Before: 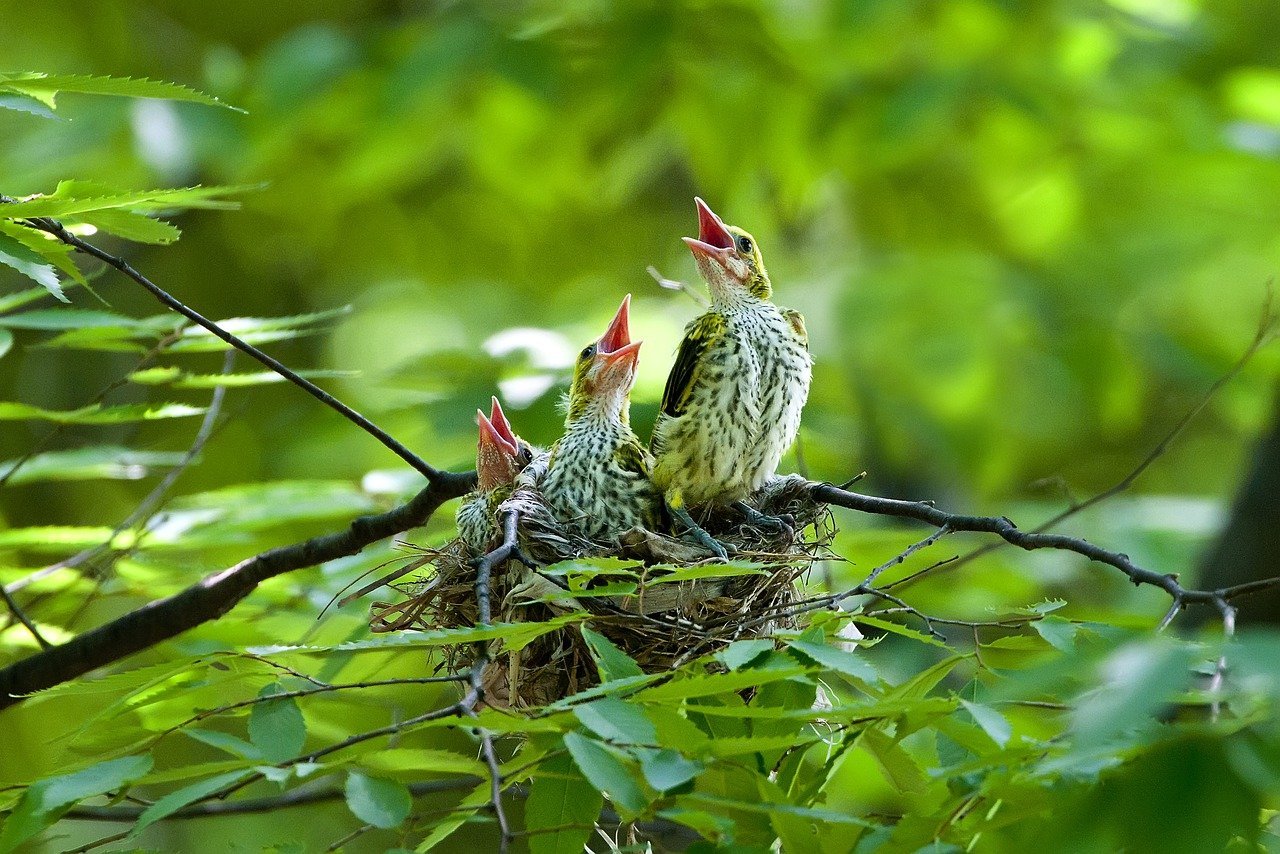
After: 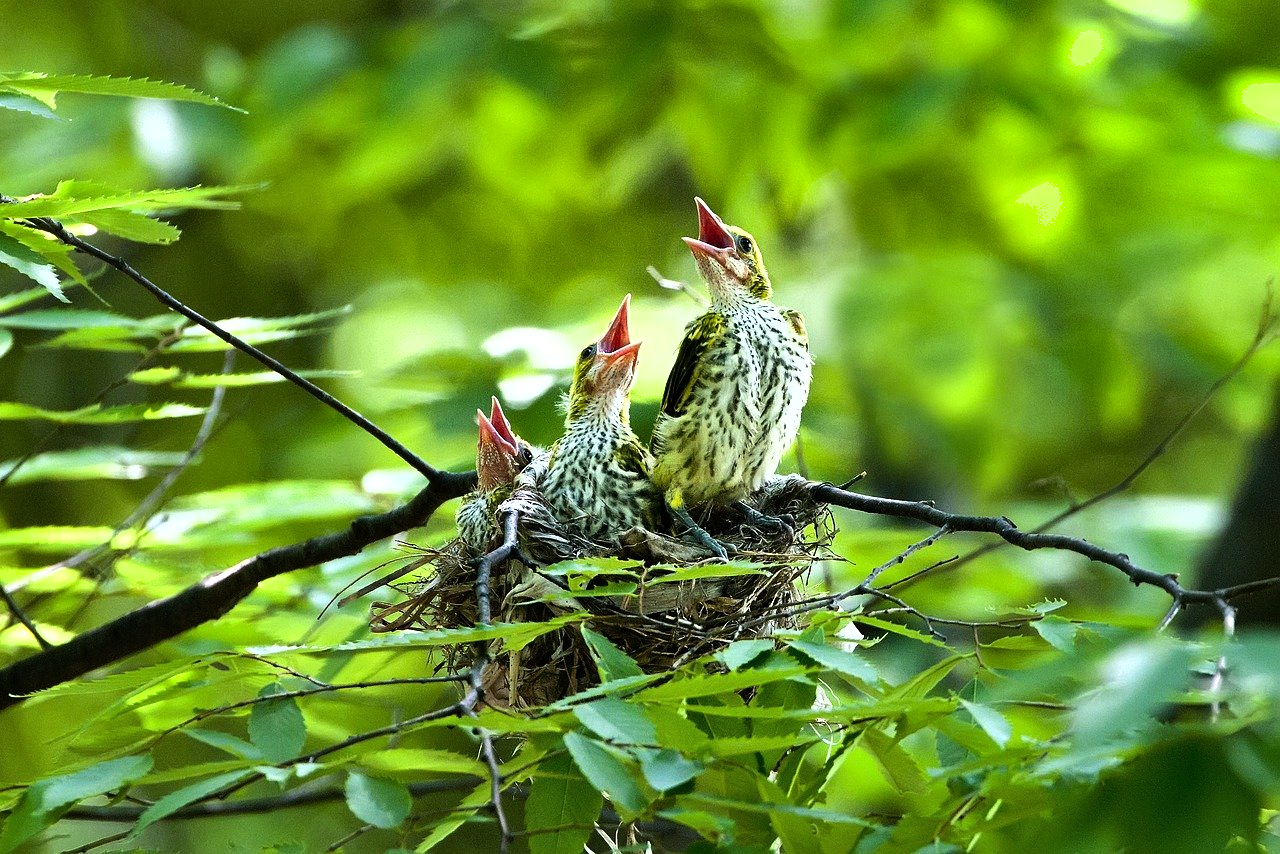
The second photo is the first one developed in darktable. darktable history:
tone equalizer: -8 EV -0.78 EV, -7 EV -0.692 EV, -6 EV -0.601 EV, -5 EV -0.36 EV, -3 EV 0.376 EV, -2 EV 0.6 EV, -1 EV 0.678 EV, +0 EV 0.733 EV, edges refinement/feathering 500, mask exposure compensation -1.57 EV, preserve details no
shadows and highlights: soften with gaussian
